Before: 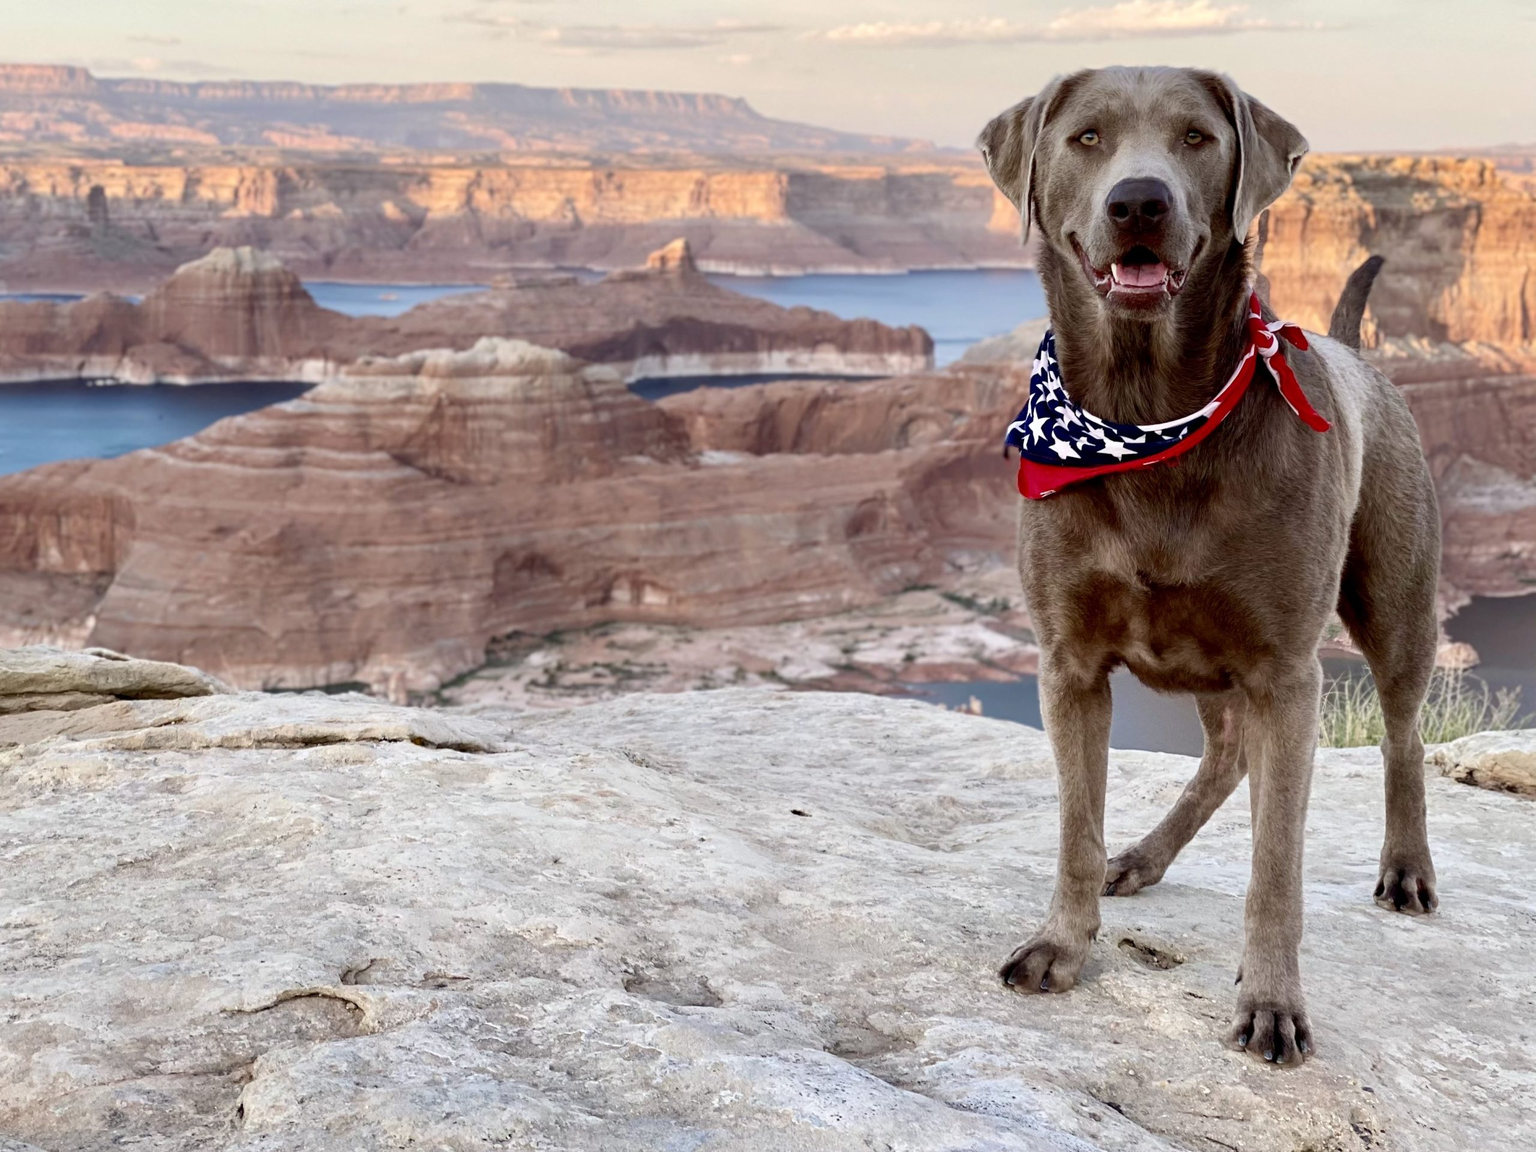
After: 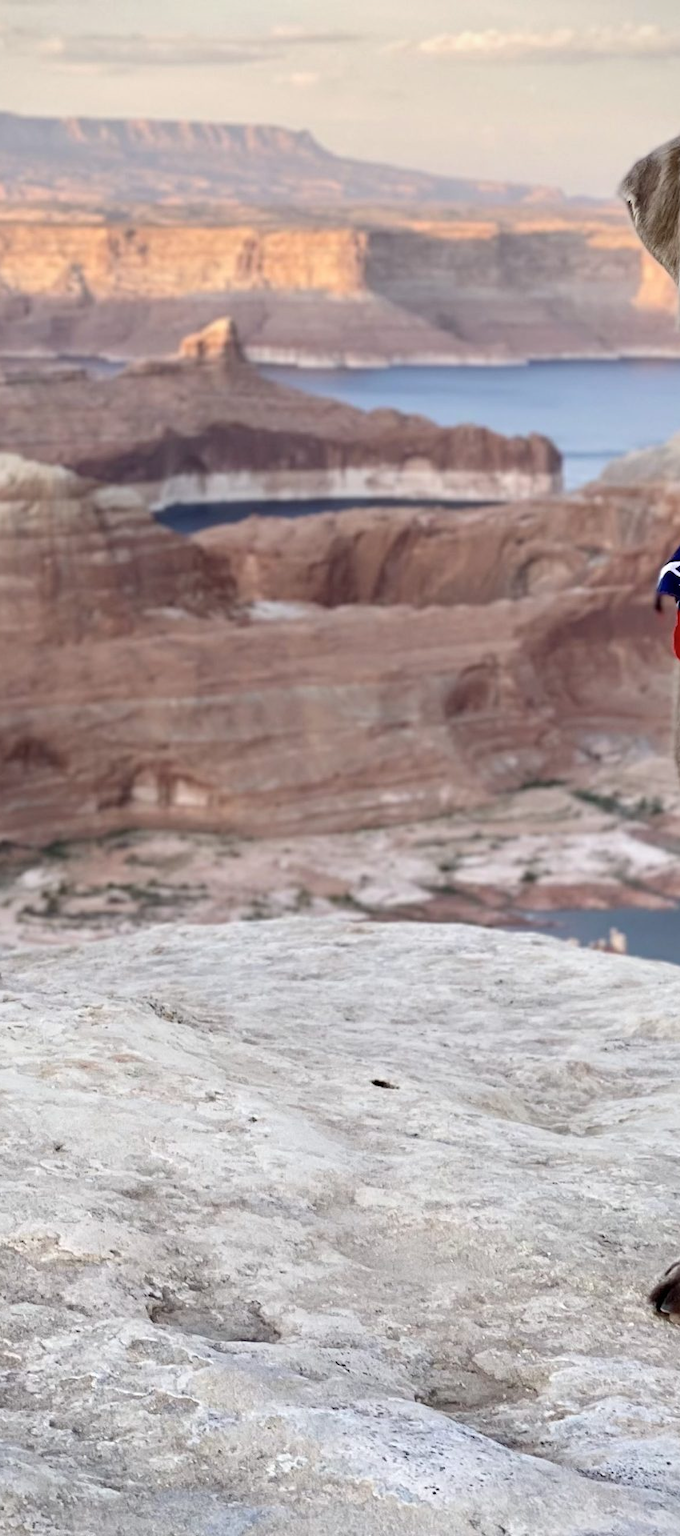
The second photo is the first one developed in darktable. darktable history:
vignetting: fall-off start 92.6%, brightness -0.52, saturation -0.51, center (-0.012, 0)
color balance rgb: linear chroma grading › global chroma 1.5%, linear chroma grading › mid-tones -1%, perceptual saturation grading › global saturation -3%, perceptual saturation grading › shadows -2%
crop: left 33.36%, right 33.36%
